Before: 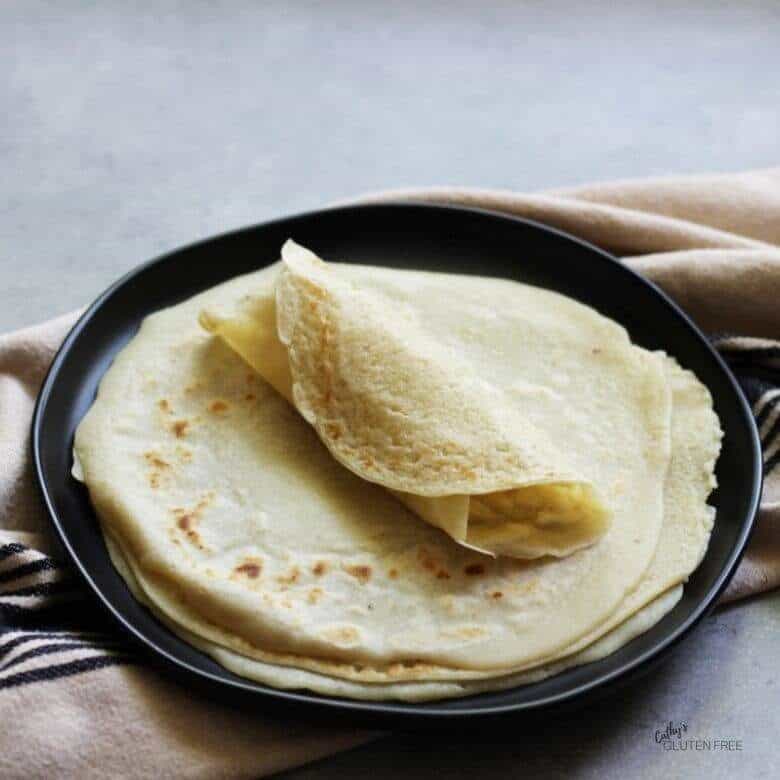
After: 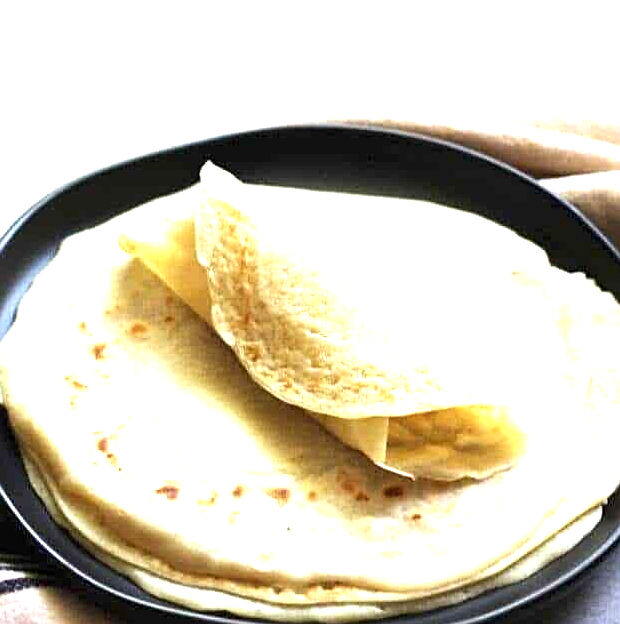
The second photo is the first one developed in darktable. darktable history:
sharpen: on, module defaults
crop and rotate: left 10.391%, top 10.033%, right 10.023%, bottom 9.86%
exposure: black level correction 0, exposure 1.475 EV, compensate exposure bias true, compensate highlight preservation false
